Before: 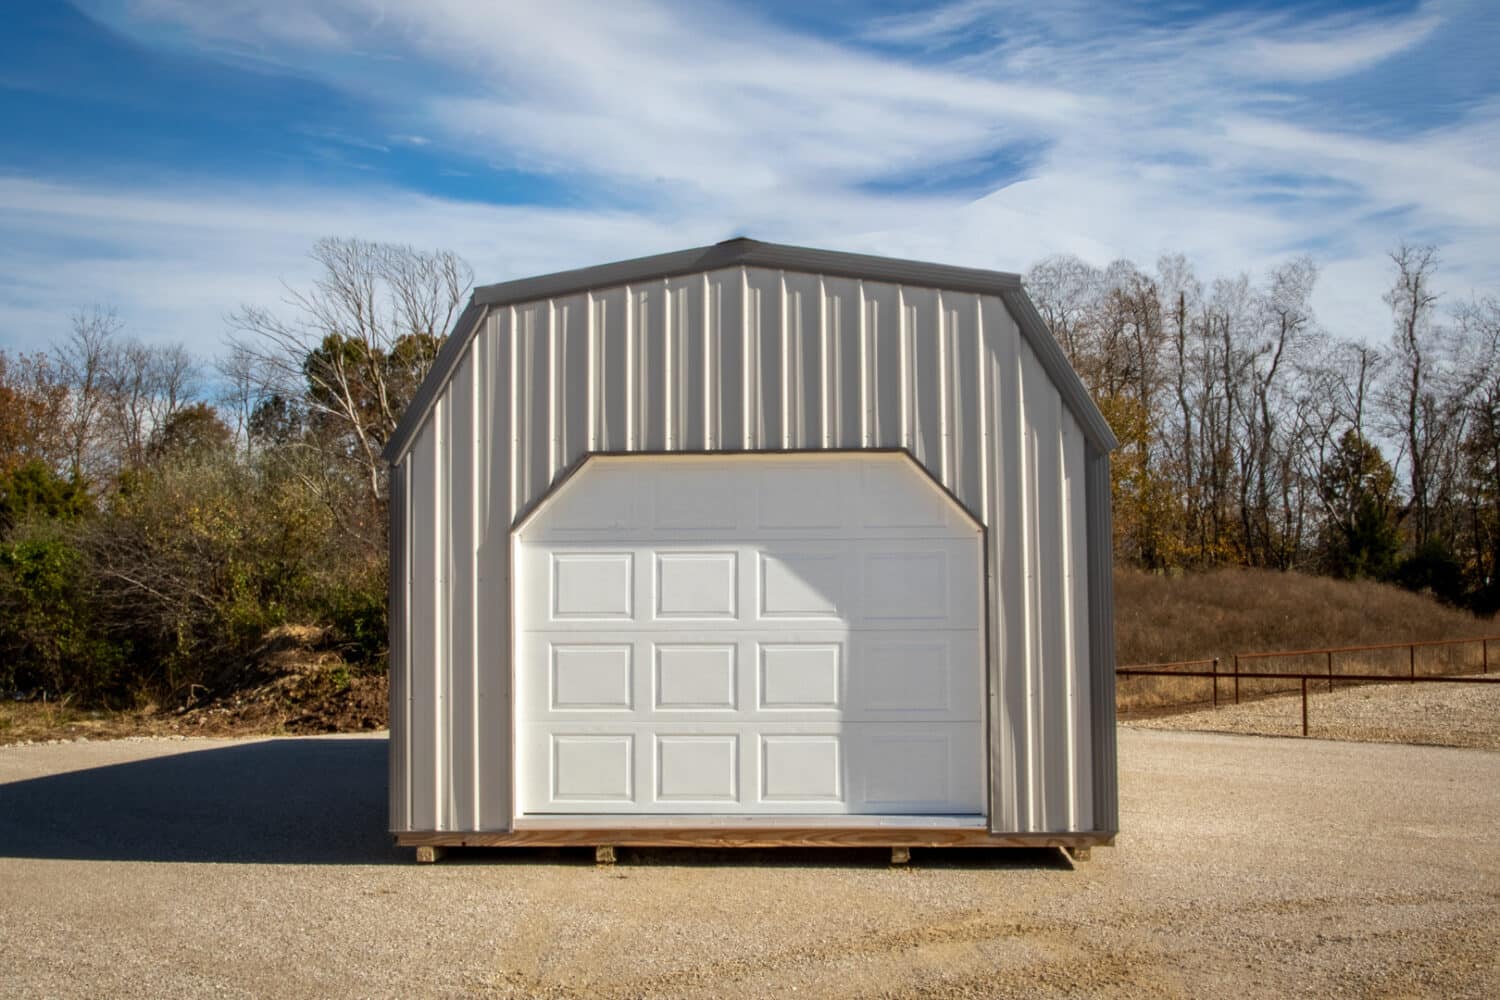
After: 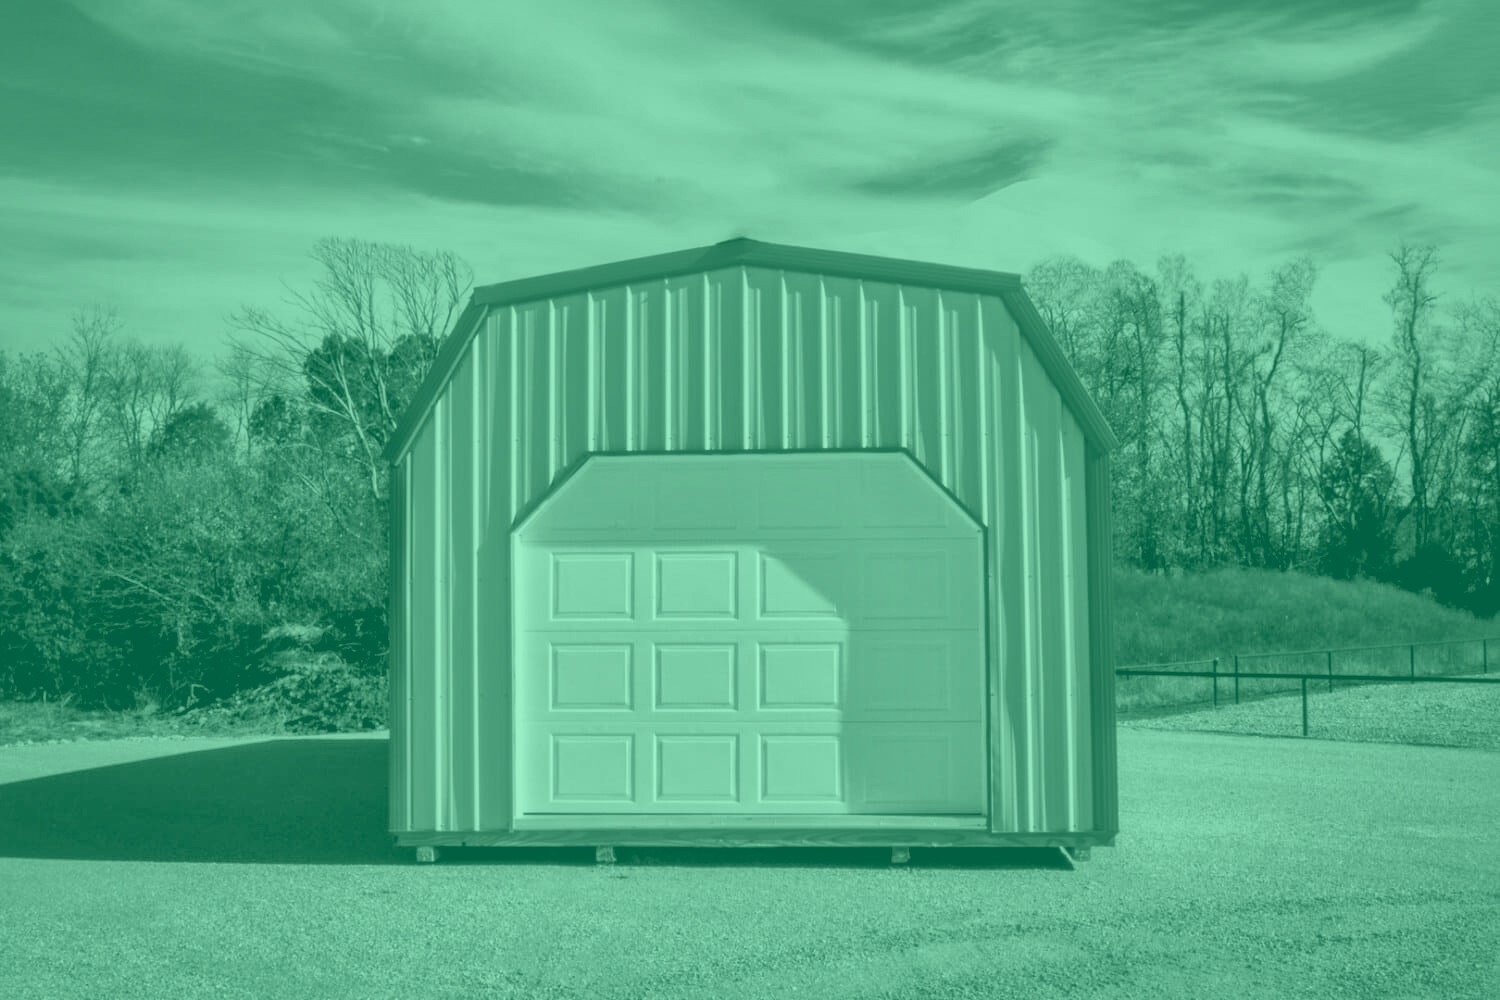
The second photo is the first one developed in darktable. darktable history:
local contrast: mode bilateral grid, contrast 20, coarseness 50, detail 161%, midtone range 0.2
colorize: hue 147.6°, saturation 65%, lightness 21.64%
